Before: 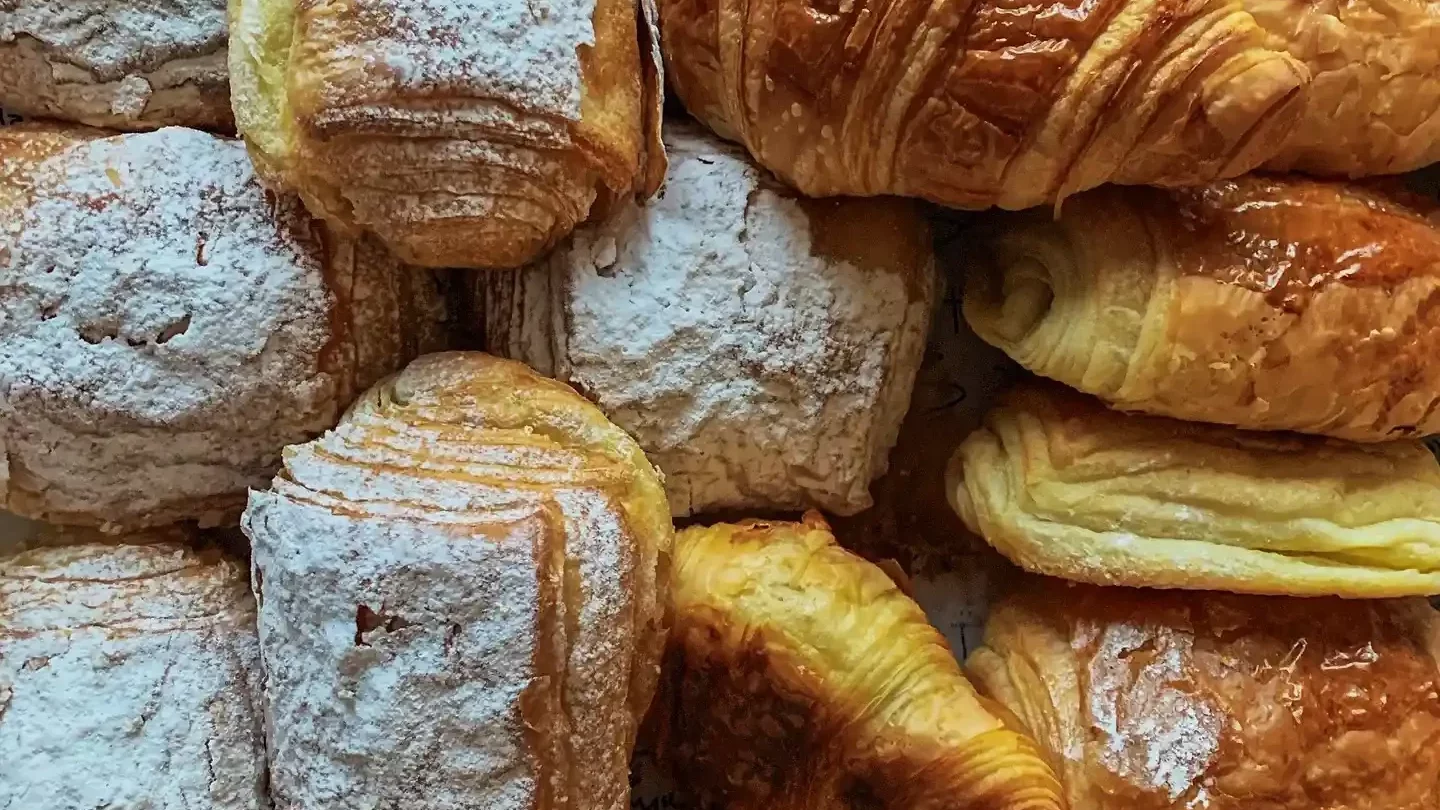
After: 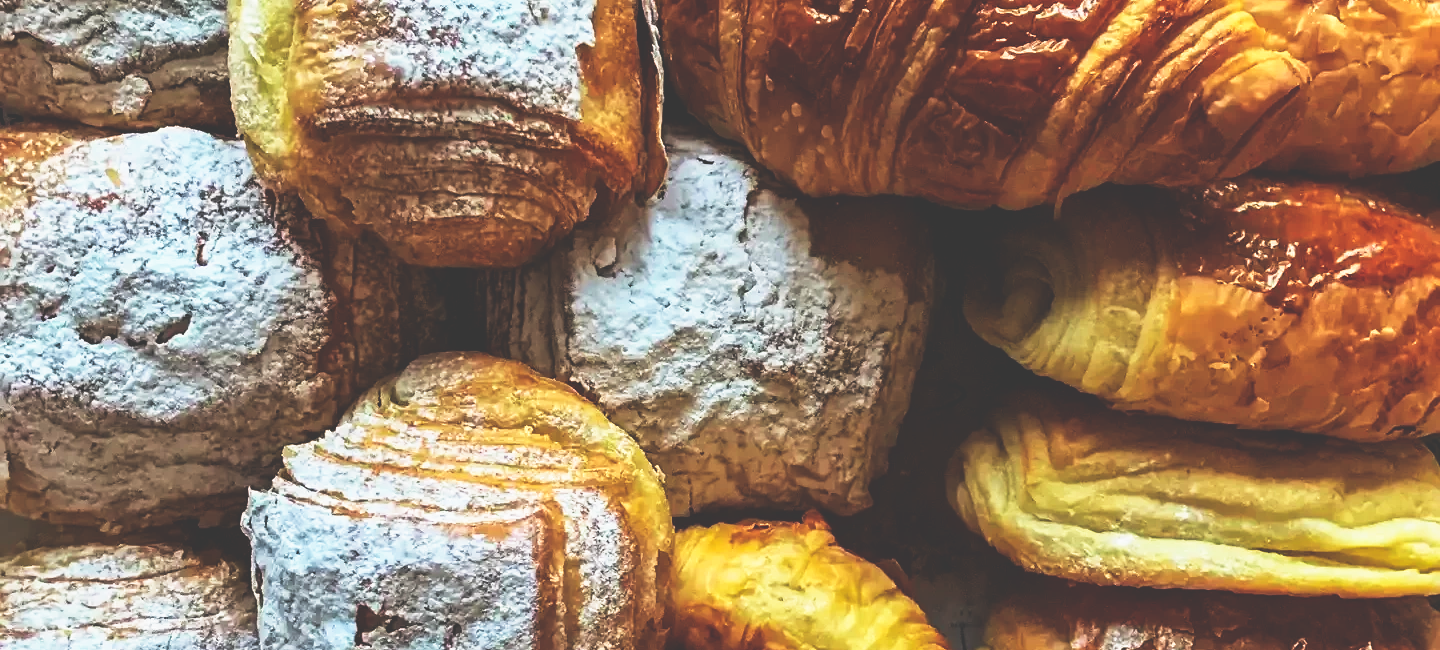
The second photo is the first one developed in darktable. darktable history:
base curve: curves: ch0 [(0, 0.036) (0.007, 0.037) (0.604, 0.887) (1, 1)], preserve colors none
crop: bottom 19.663%
